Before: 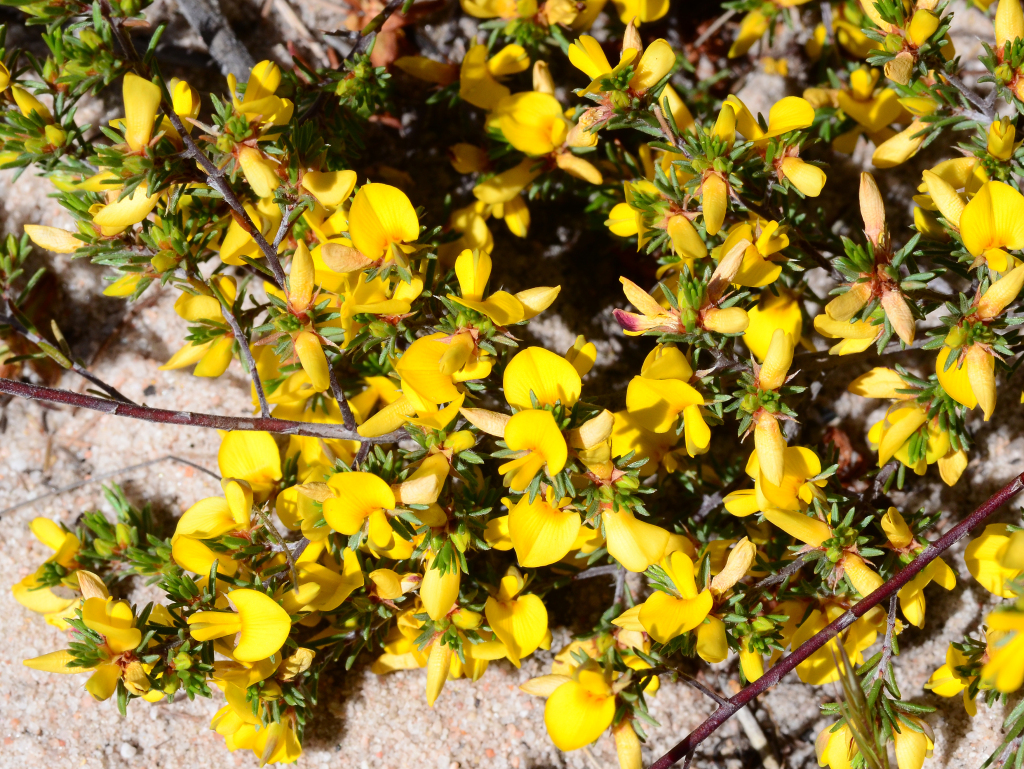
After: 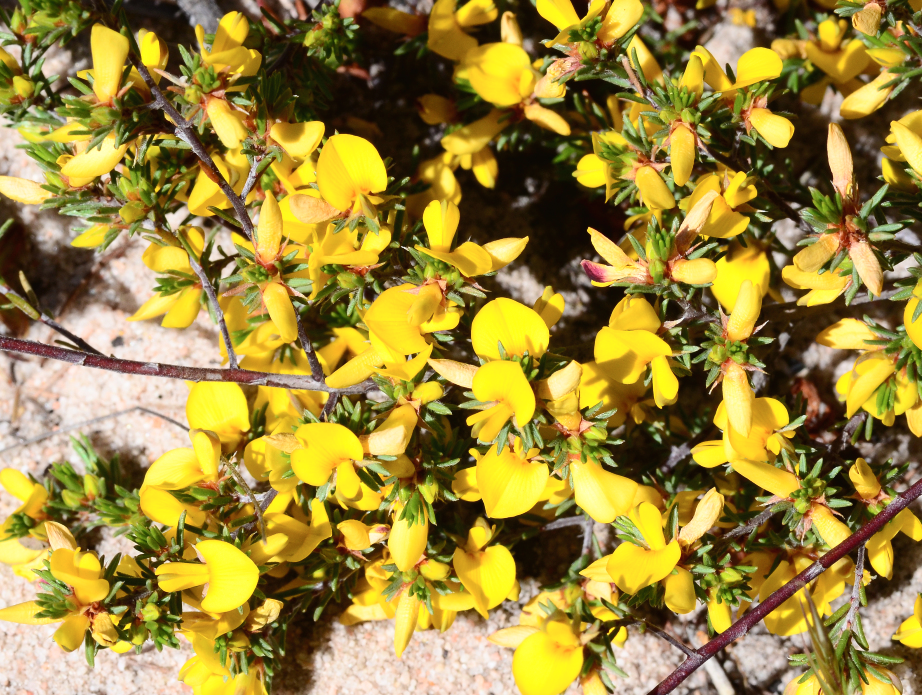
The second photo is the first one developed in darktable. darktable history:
crop: left 3.197%, top 6.384%, right 6.681%, bottom 3.208%
tone curve: curves: ch0 [(0, 0) (0.003, 0.019) (0.011, 0.022) (0.025, 0.03) (0.044, 0.049) (0.069, 0.08) (0.1, 0.111) (0.136, 0.144) (0.177, 0.189) (0.224, 0.23) (0.277, 0.285) (0.335, 0.356) (0.399, 0.428) (0.468, 0.511) (0.543, 0.597) (0.623, 0.682) (0.709, 0.773) (0.801, 0.865) (0.898, 0.945) (1, 1)], color space Lab, independent channels, preserve colors none
